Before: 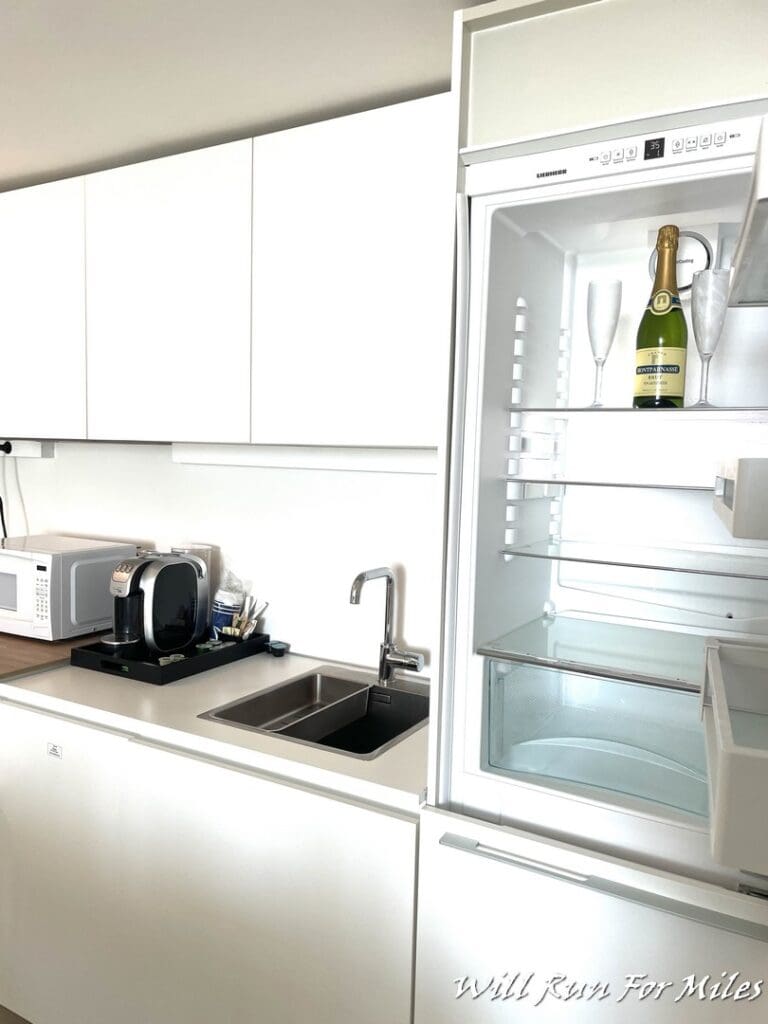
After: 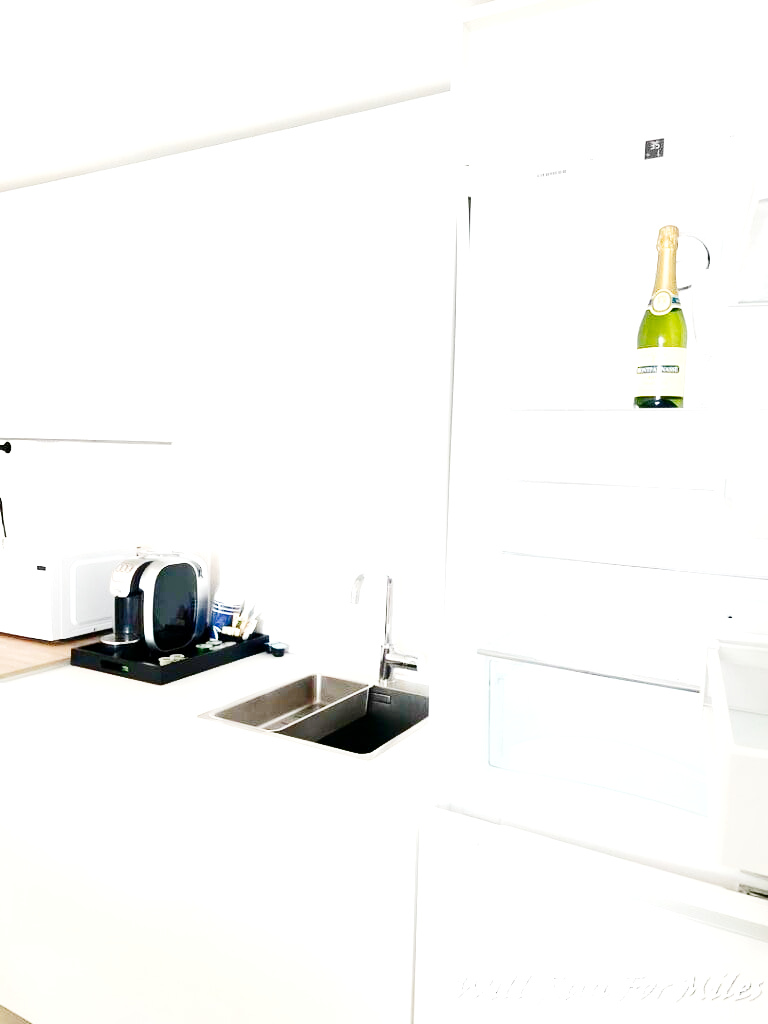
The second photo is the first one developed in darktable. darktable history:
exposure: black level correction 0.001, exposure 1.642 EV, compensate highlight preservation false
shadows and highlights: shadows 37.06, highlights -26.7, soften with gaussian
contrast equalizer: octaves 7, y [[0.5, 0.542, 0.583, 0.625, 0.667, 0.708], [0.5 ×6], [0.5 ×6], [0, 0.033, 0.067, 0.1, 0.133, 0.167], [0, 0.05, 0.1, 0.15, 0.2, 0.25]], mix -0.314
tone curve: curves: ch0 [(0, 0) (0.004, 0) (0.133, 0.071) (0.325, 0.456) (0.832, 0.957) (1, 1)], preserve colors none
